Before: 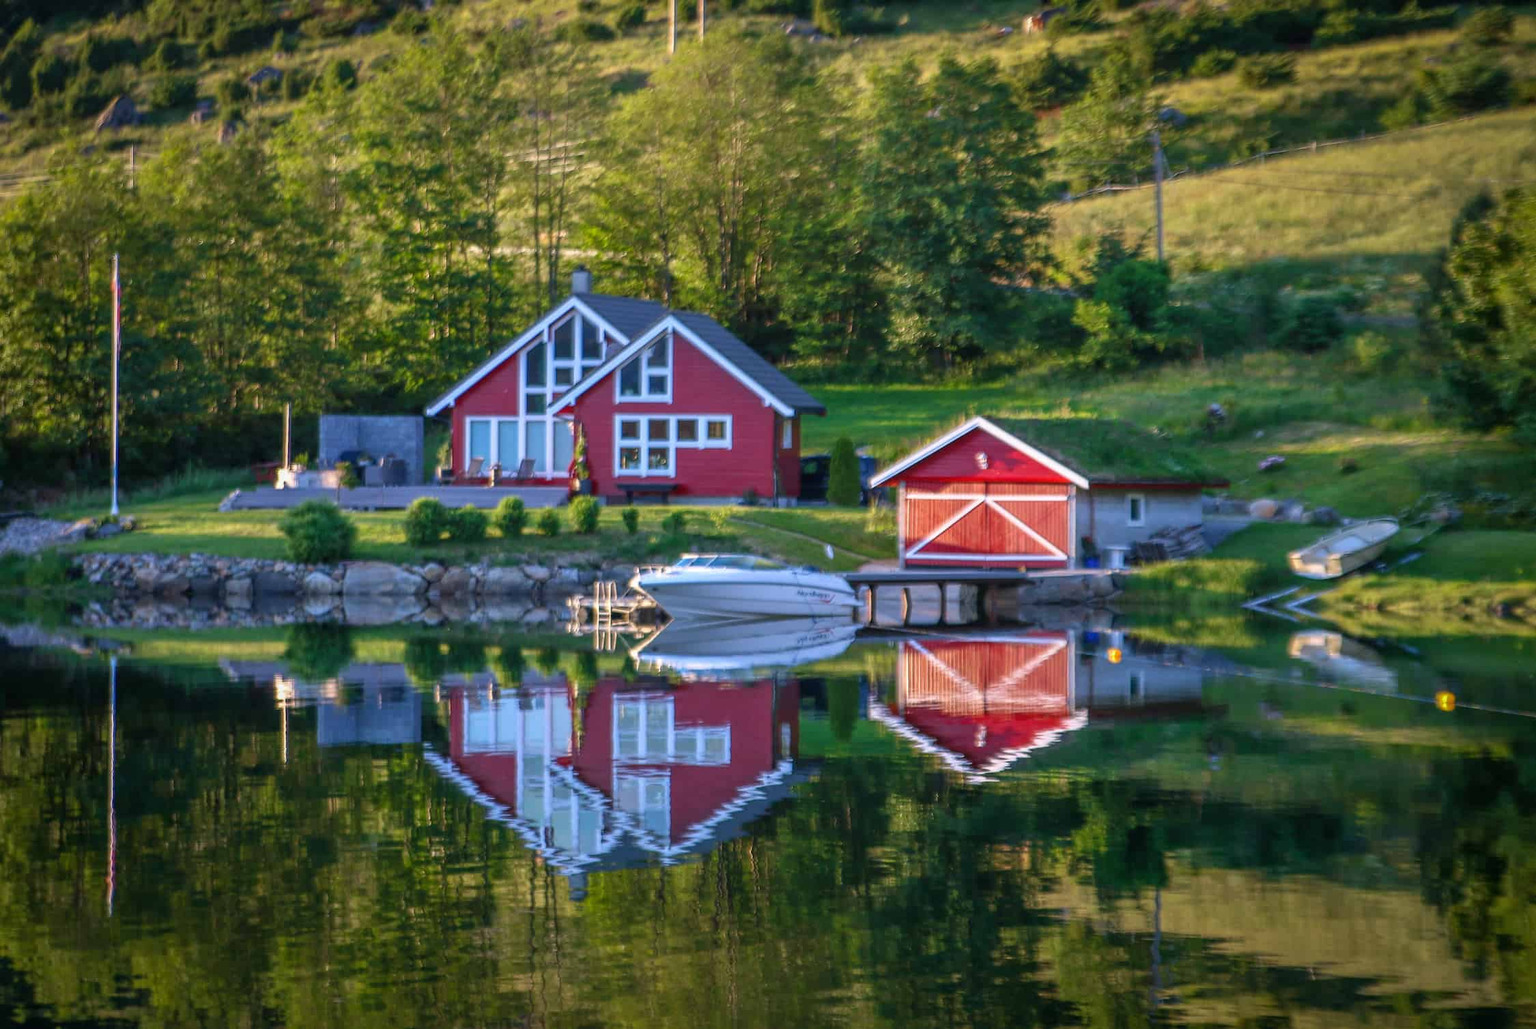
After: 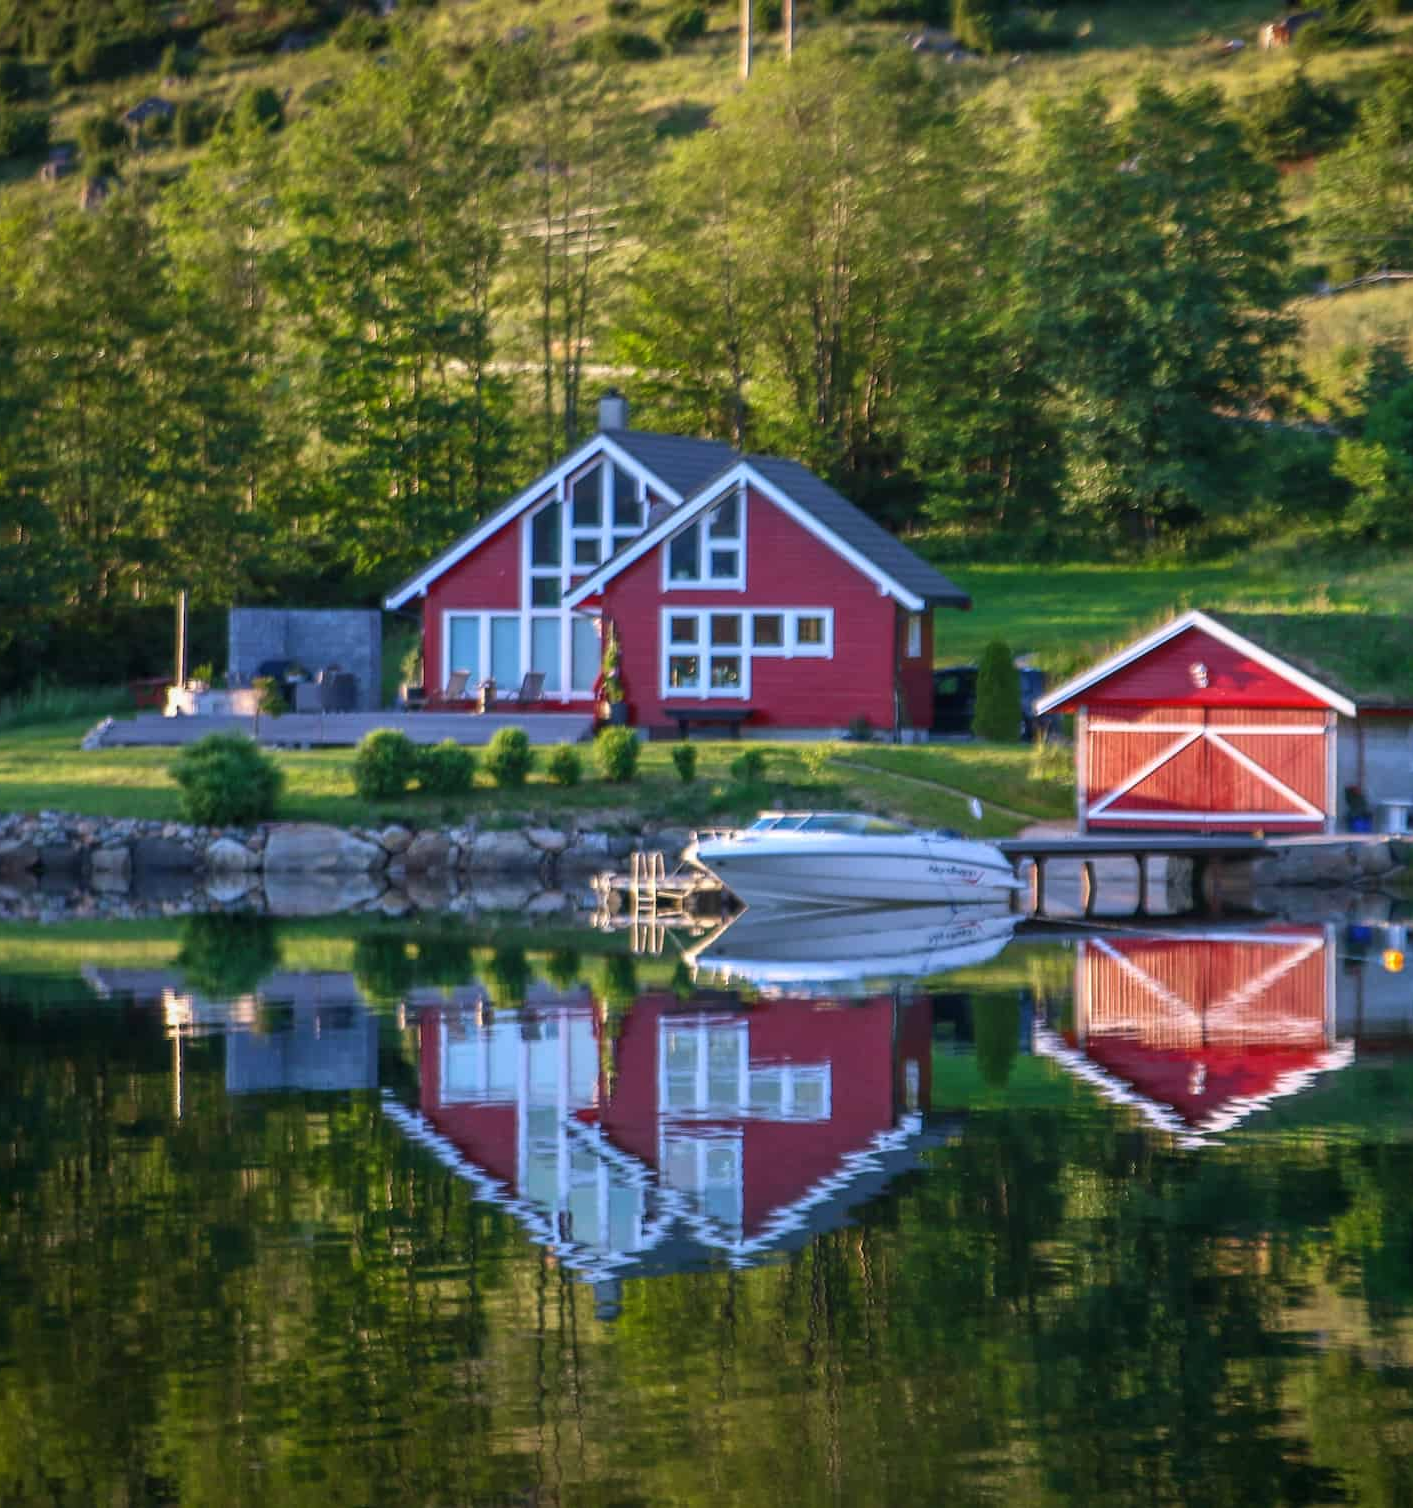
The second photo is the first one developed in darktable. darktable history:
crop: left 10.644%, right 26.528%
exposure: compensate highlight preservation false
tone curve: curves: ch0 [(0, 0) (0.266, 0.247) (0.741, 0.751) (1, 1)], color space Lab, linked channels, preserve colors none
